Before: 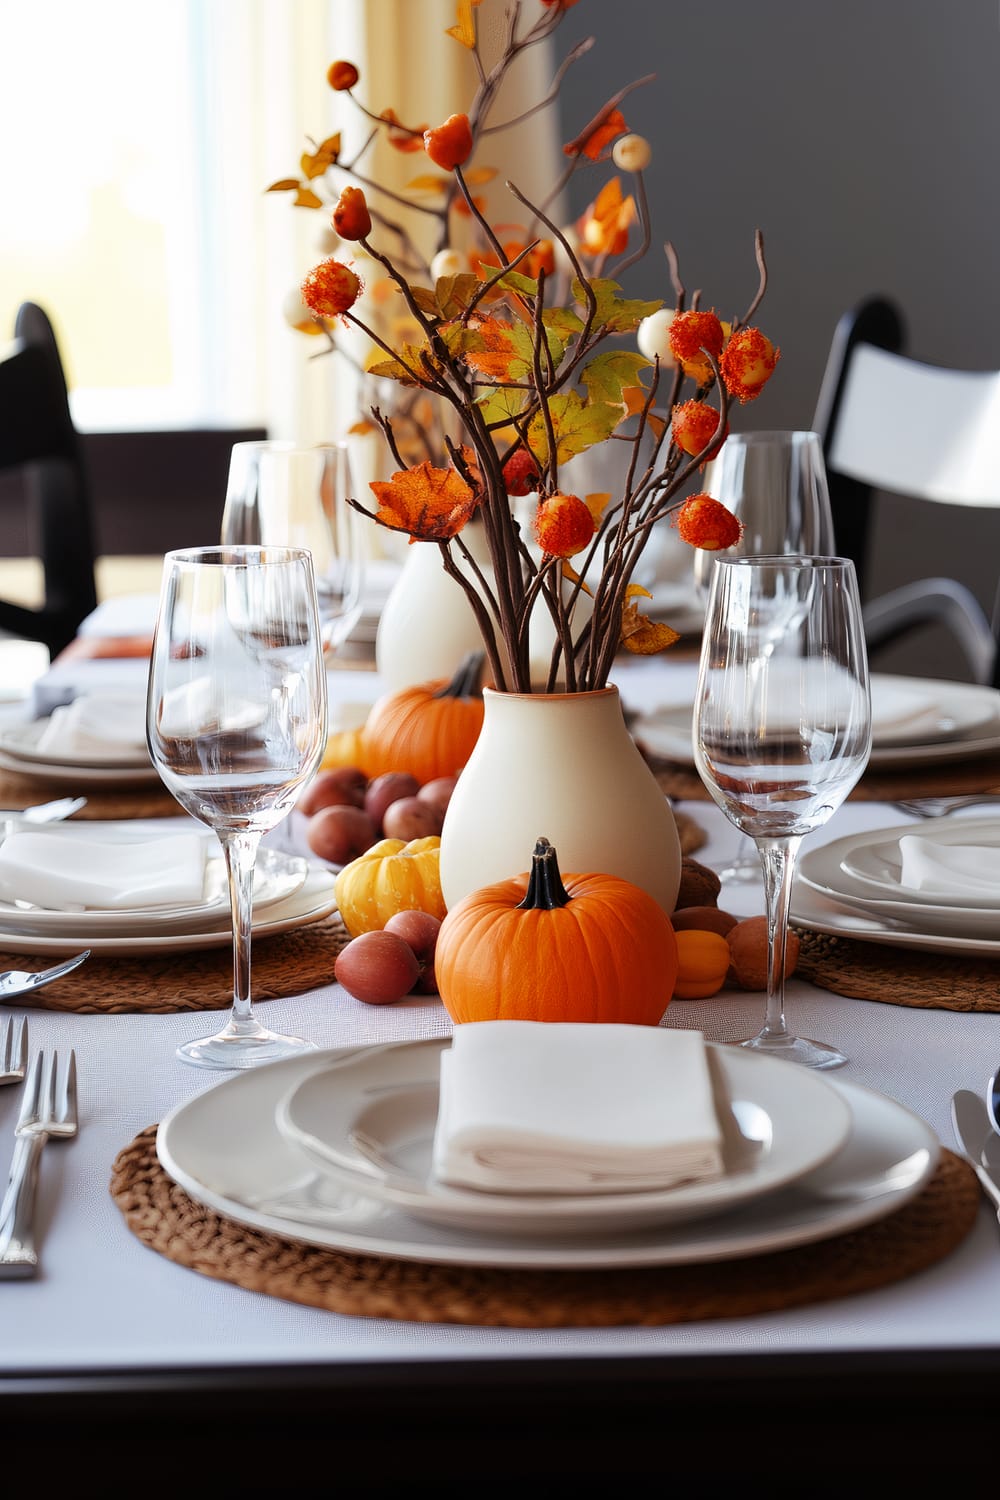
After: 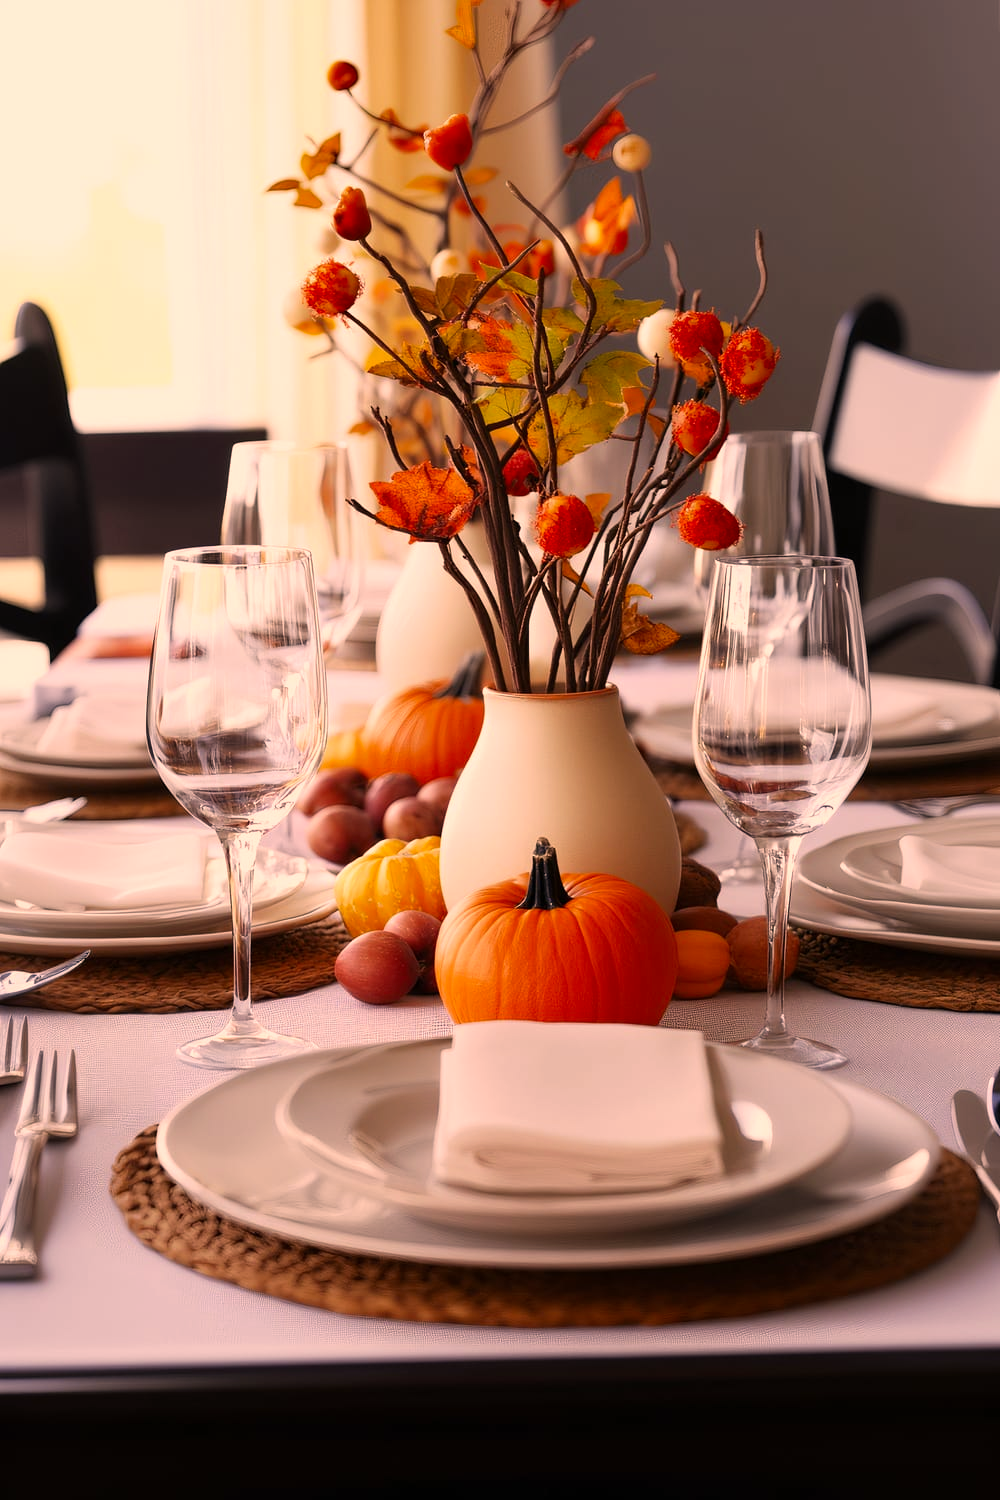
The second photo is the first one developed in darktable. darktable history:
color correction: highlights a* 22.14, highlights b* 22.01
